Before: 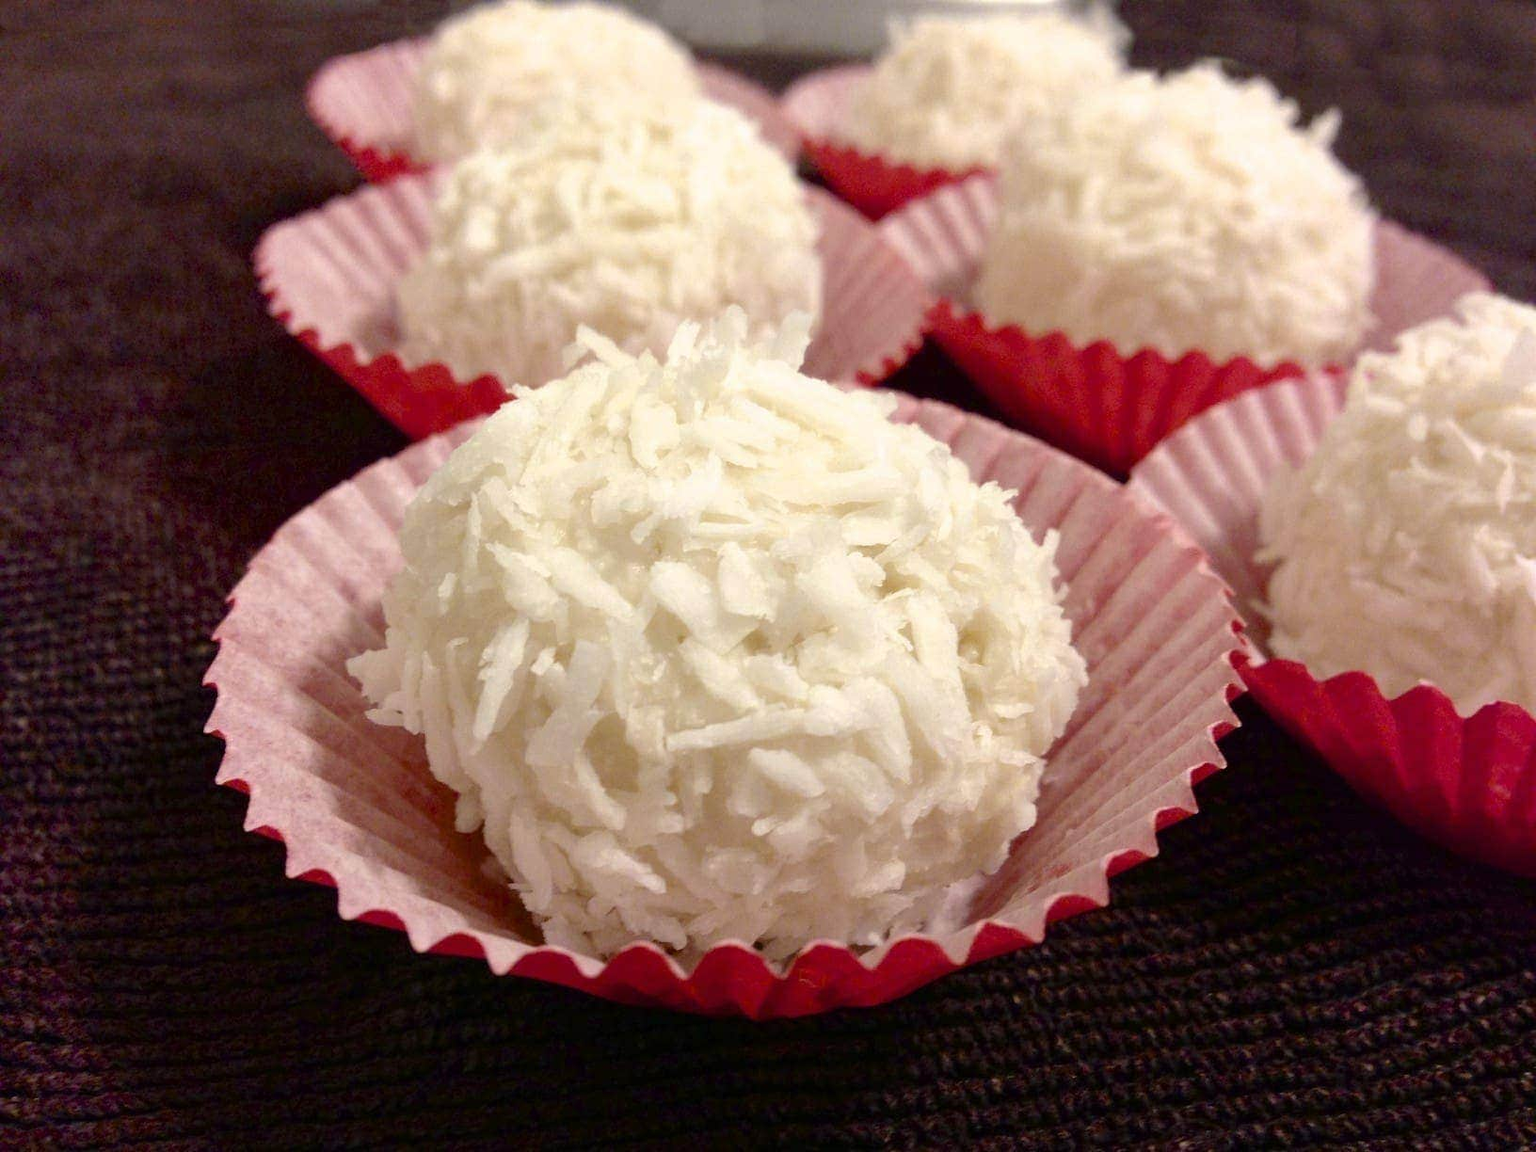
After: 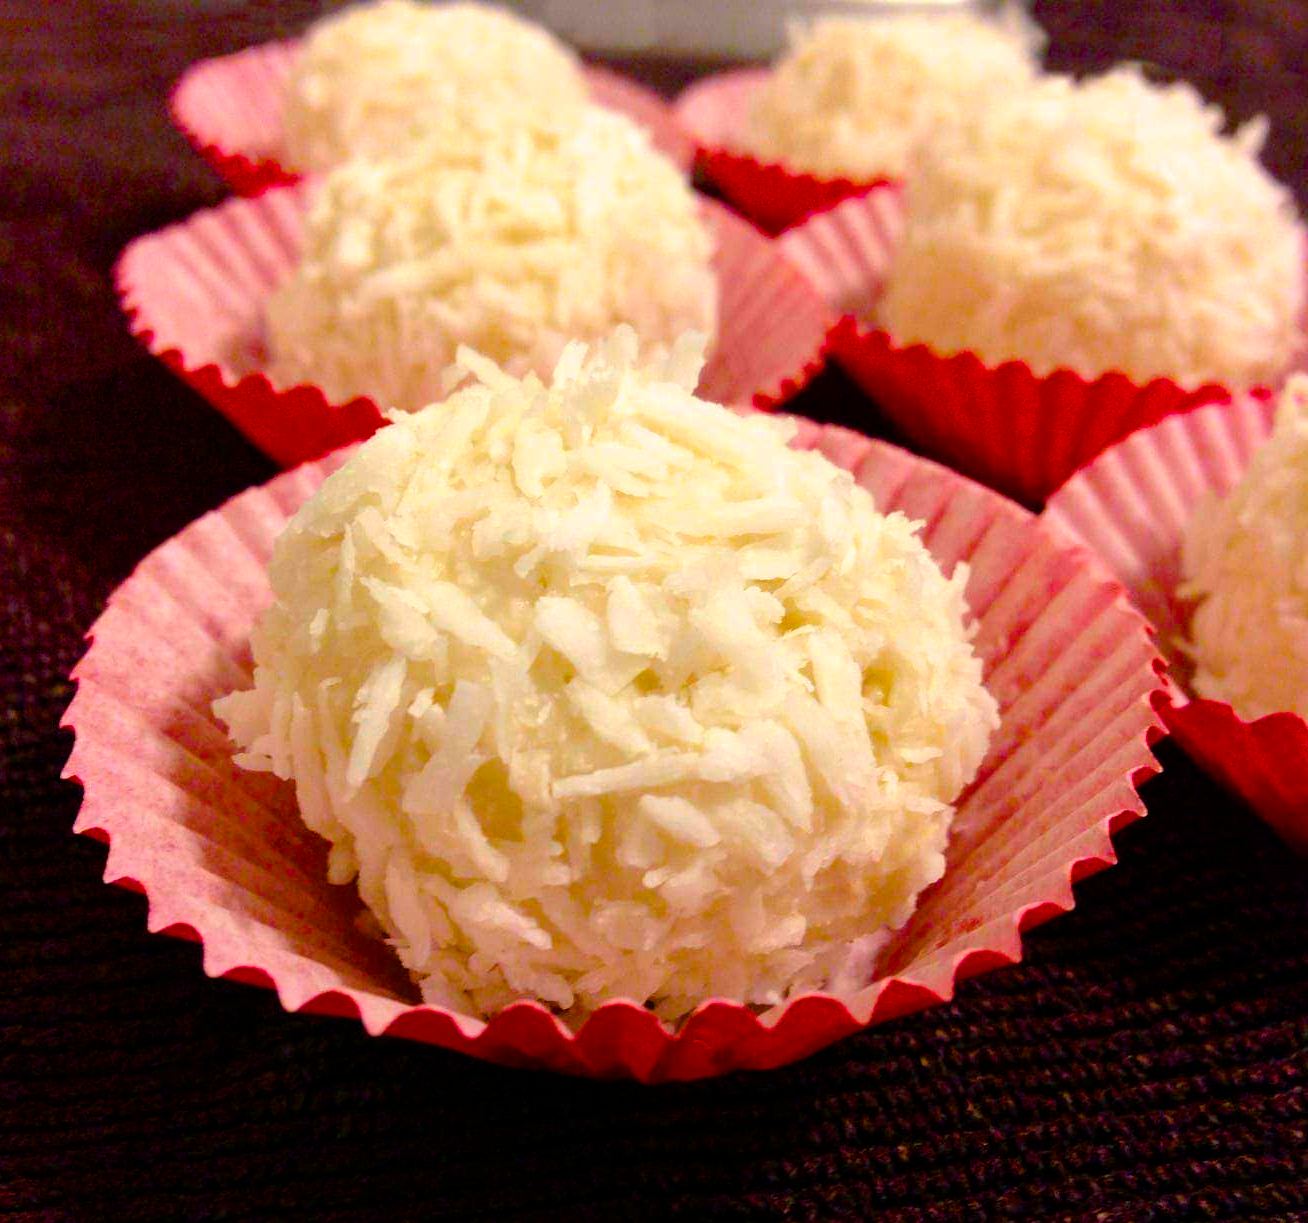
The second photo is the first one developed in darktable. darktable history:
crop and rotate: left 9.597%, right 10.195%
color balance rgb: linear chroma grading › global chroma 23.15%, perceptual saturation grading › global saturation 28.7%, perceptual saturation grading › mid-tones 12.04%, perceptual saturation grading › shadows 10.19%, global vibrance 22.22%
